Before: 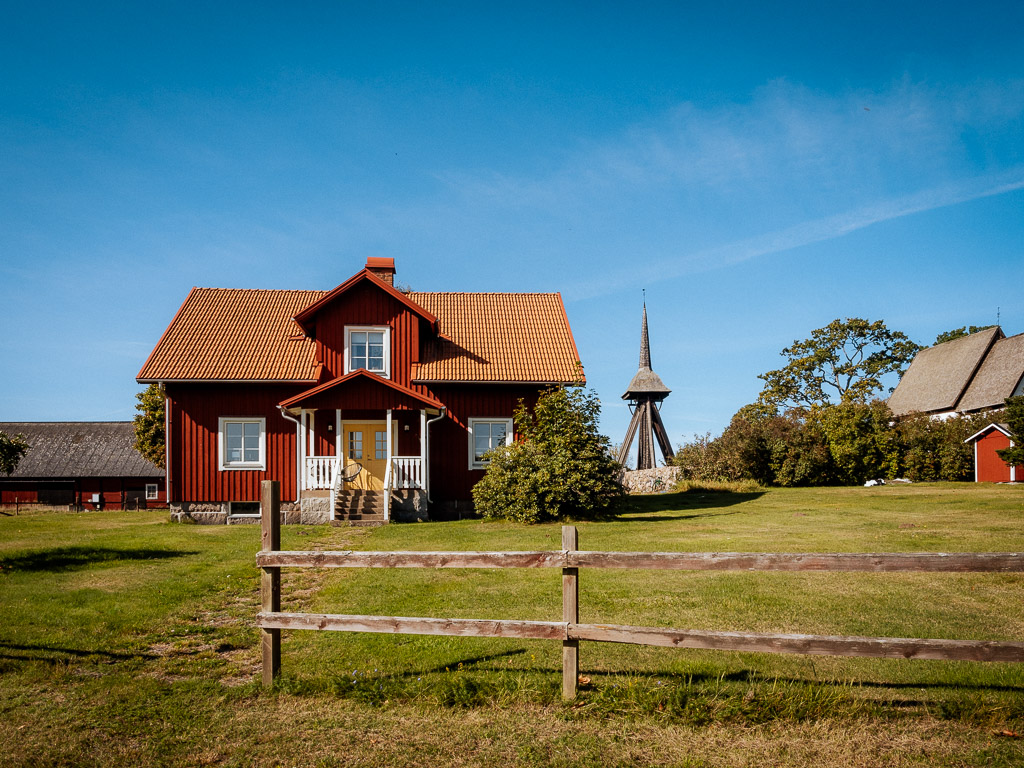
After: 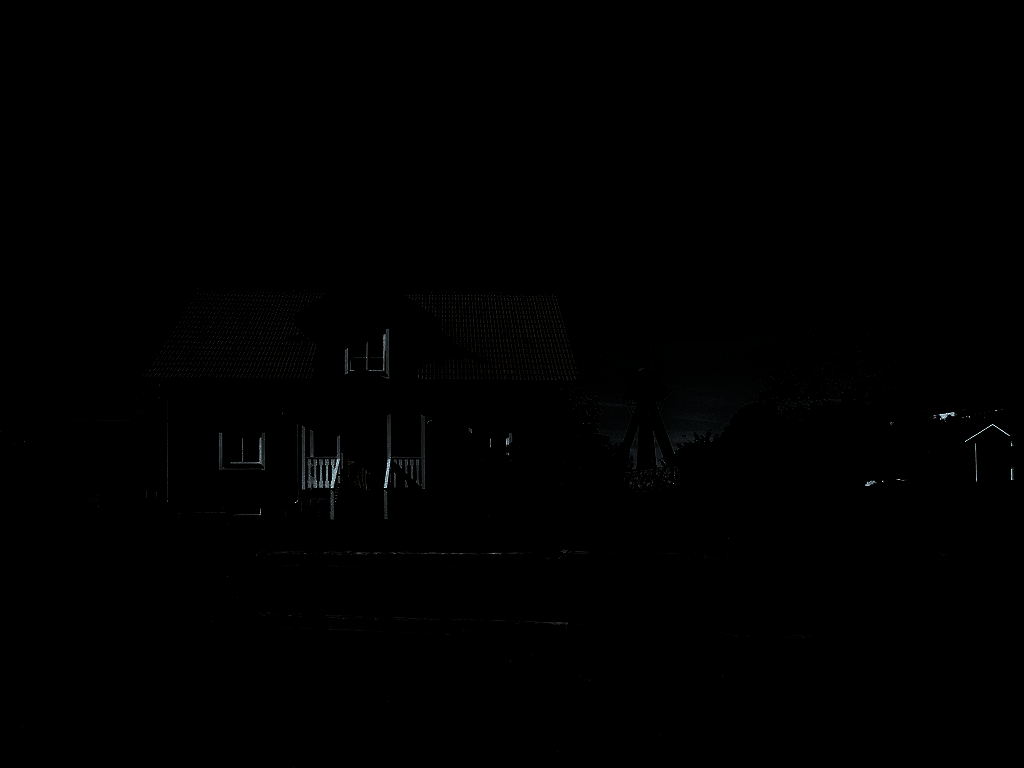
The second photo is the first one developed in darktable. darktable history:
levels: levels [0.721, 0.937, 0.997]
color correction: highlights a* -10.04, highlights b* -10.37
